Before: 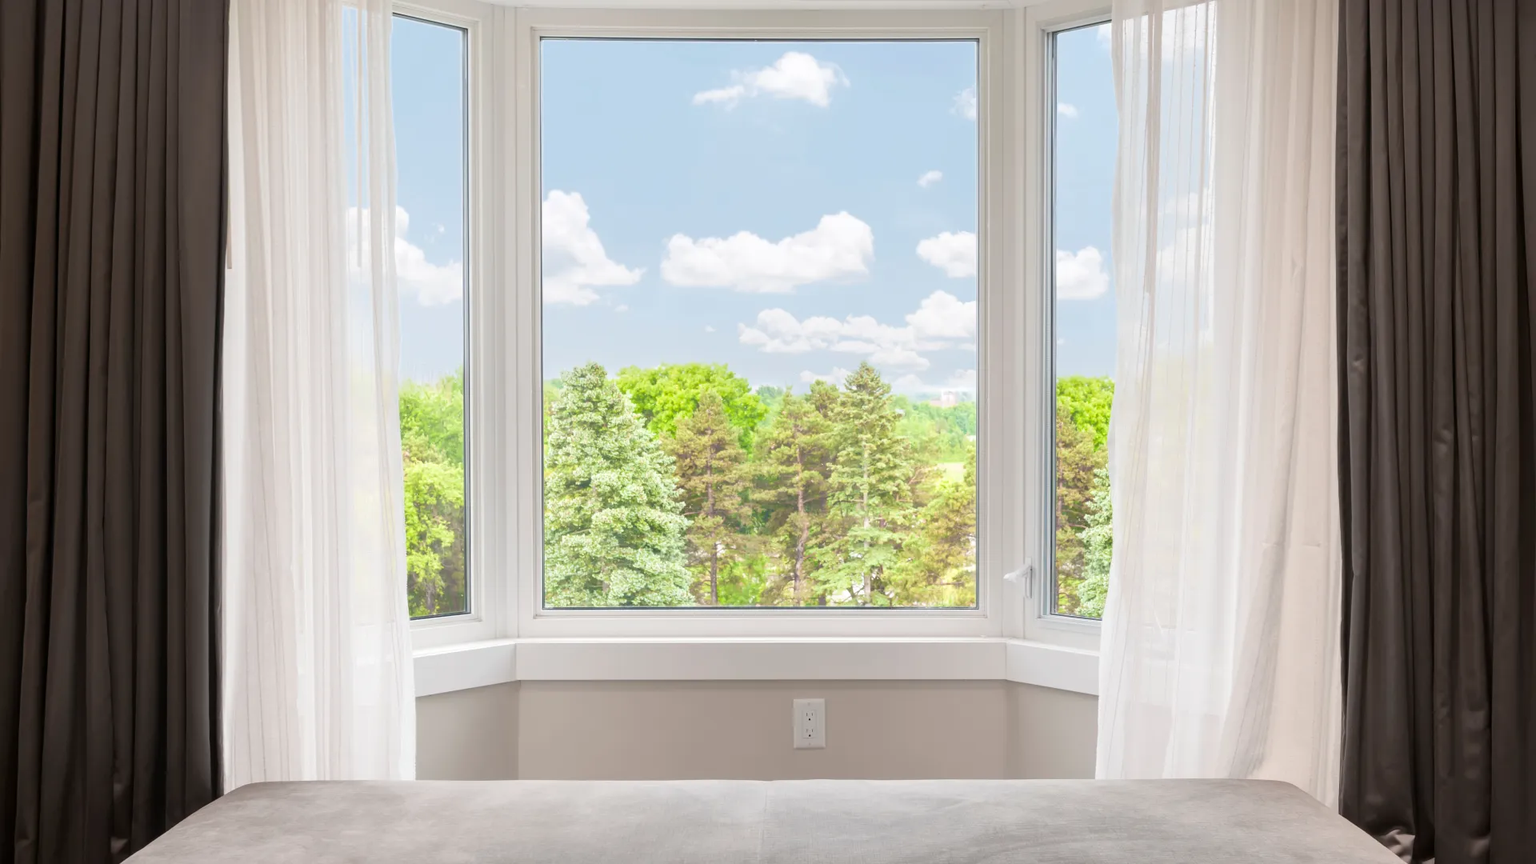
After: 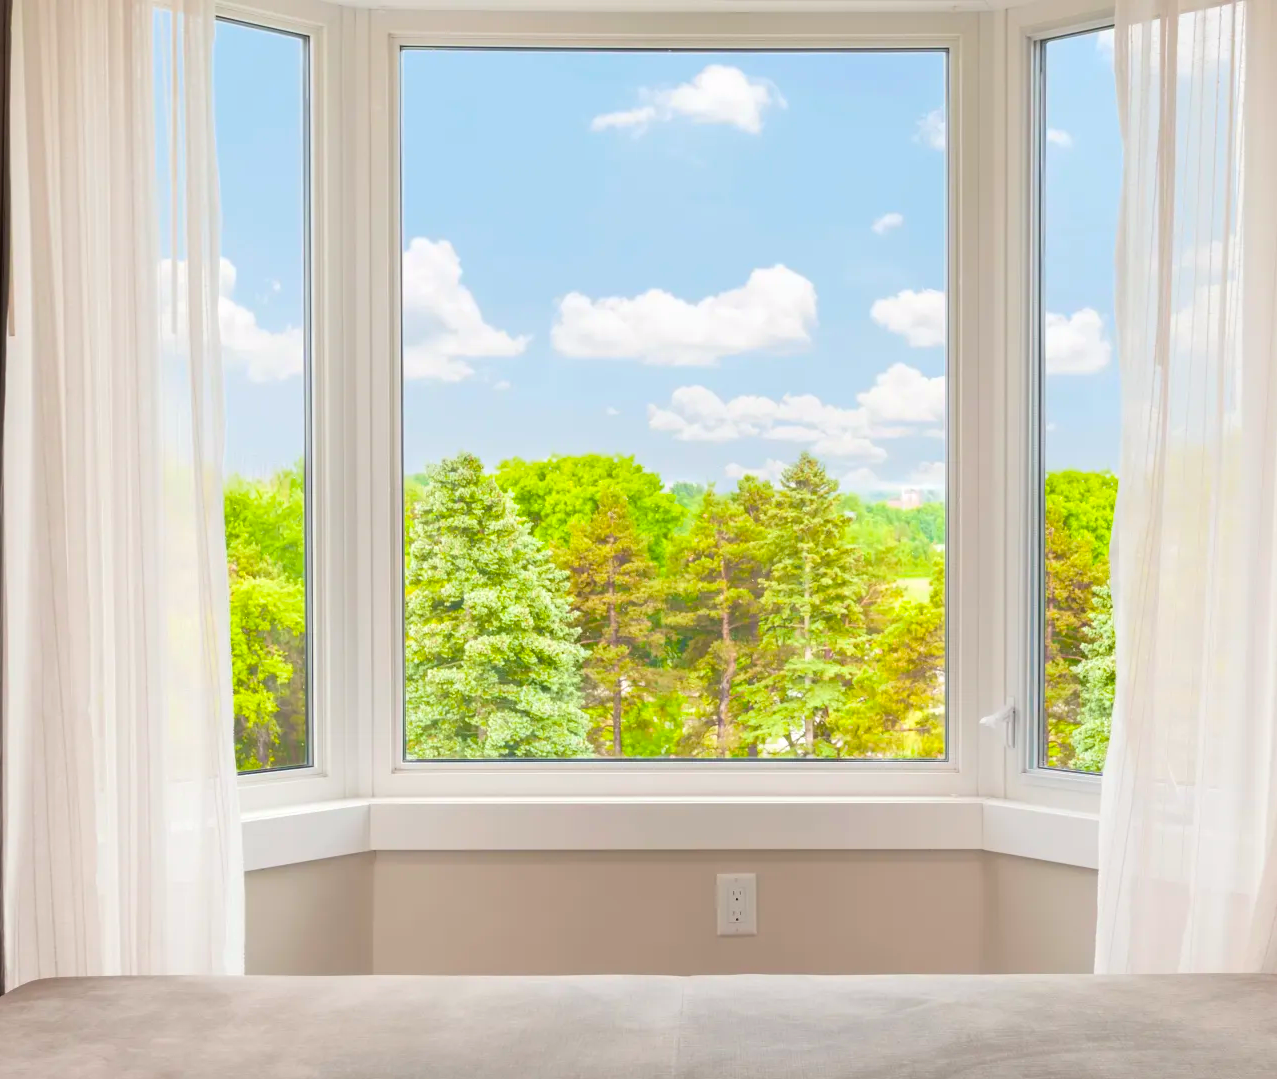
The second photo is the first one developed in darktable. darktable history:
crop and rotate: left 14.327%, right 19.14%
color balance rgb: shadows lift › chroma 1.05%, shadows lift › hue 241.99°, power › chroma 0.703%, power › hue 60°, linear chroma grading › global chroma 24.396%, perceptual saturation grading › global saturation 19.708%, global vibrance 20.725%
